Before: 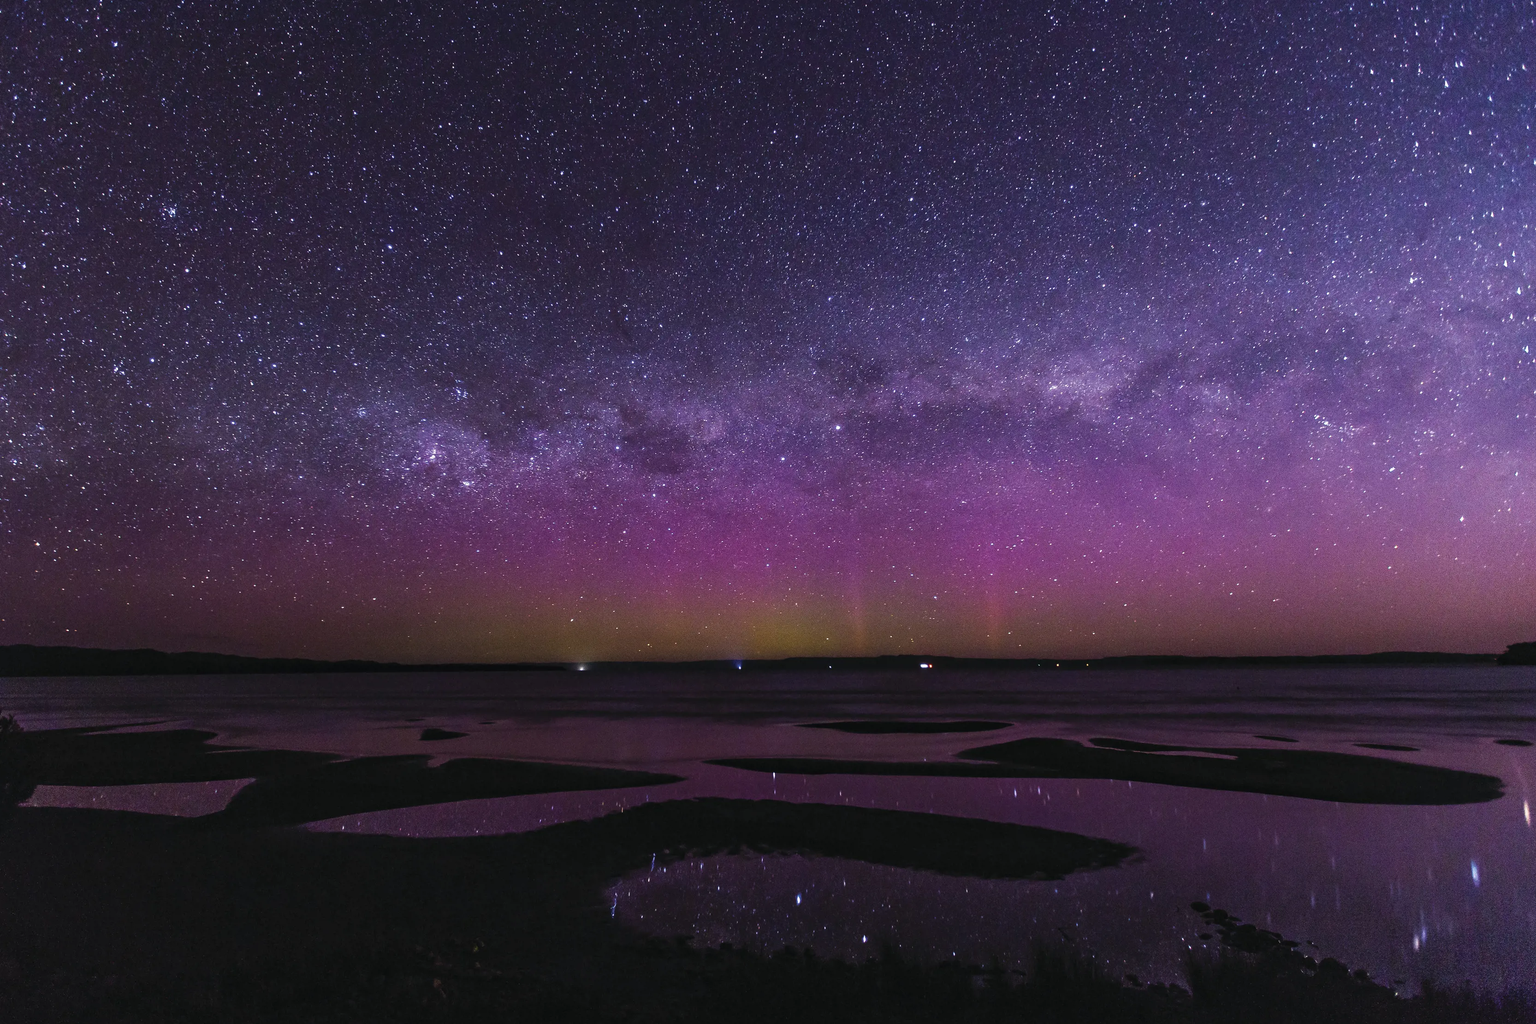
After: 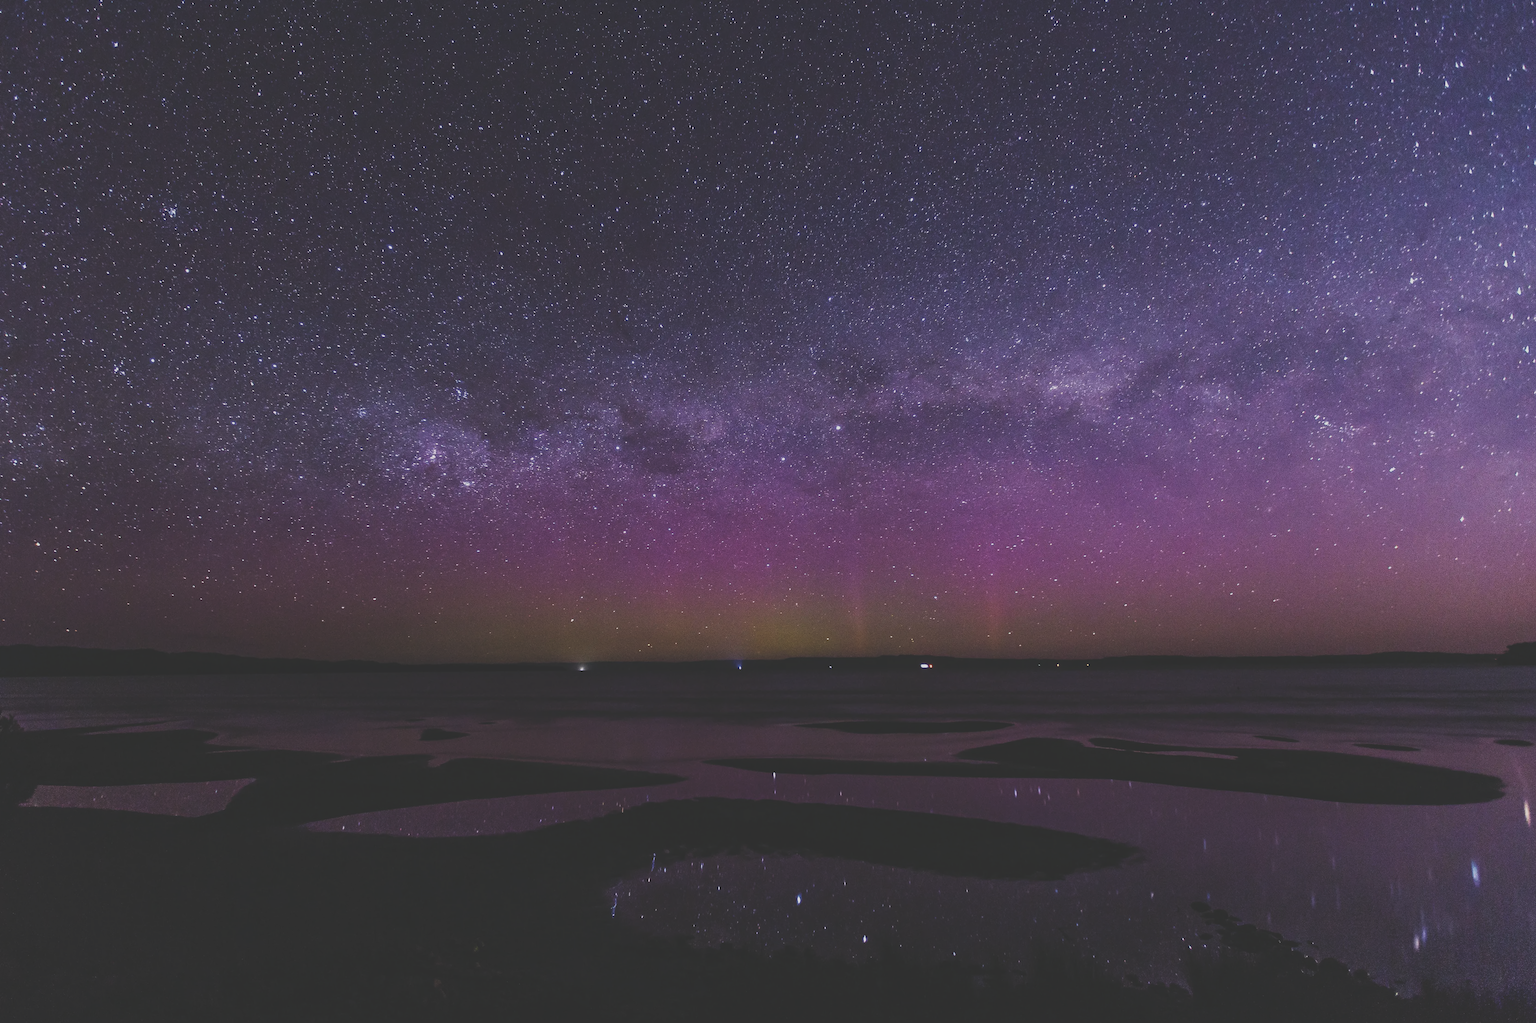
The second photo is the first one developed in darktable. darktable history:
exposure: black level correction -0.036, exposure -0.496 EV, compensate highlight preservation false
